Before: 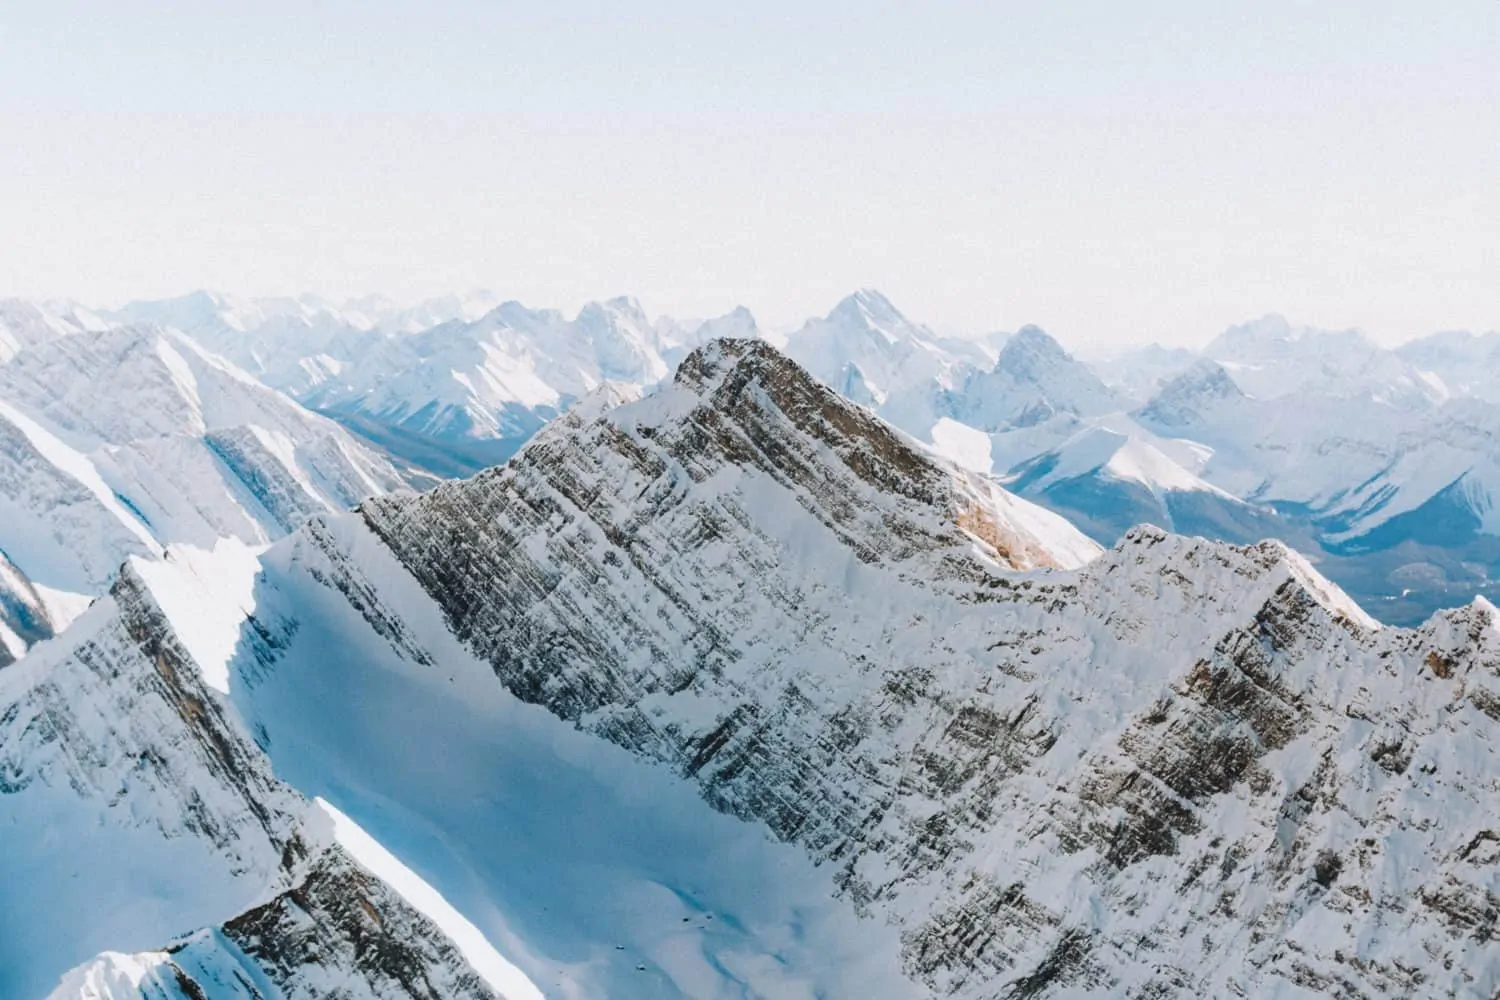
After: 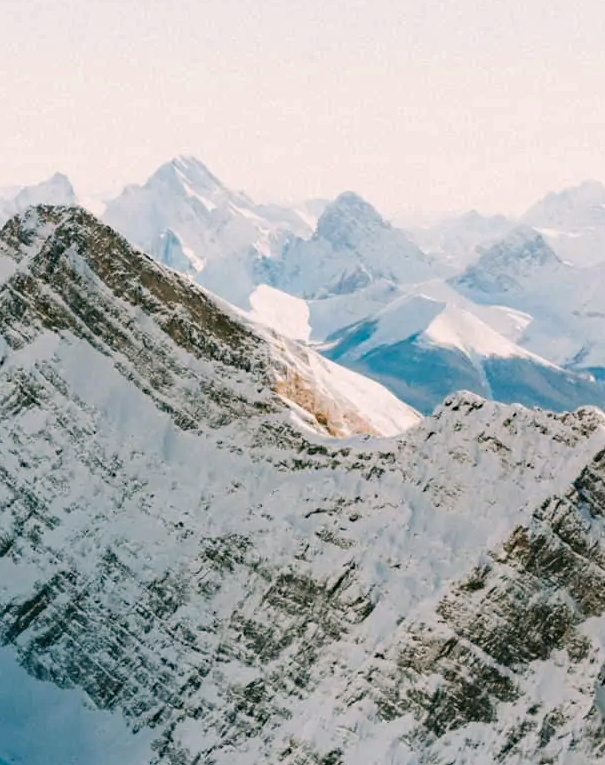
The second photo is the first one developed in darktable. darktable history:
haze removal: adaptive false
crop: left 45.485%, top 13.321%, right 14.148%, bottom 10.09%
color correction: highlights a* 4.22, highlights b* 4.93, shadows a* -6.85, shadows b* 4.69
